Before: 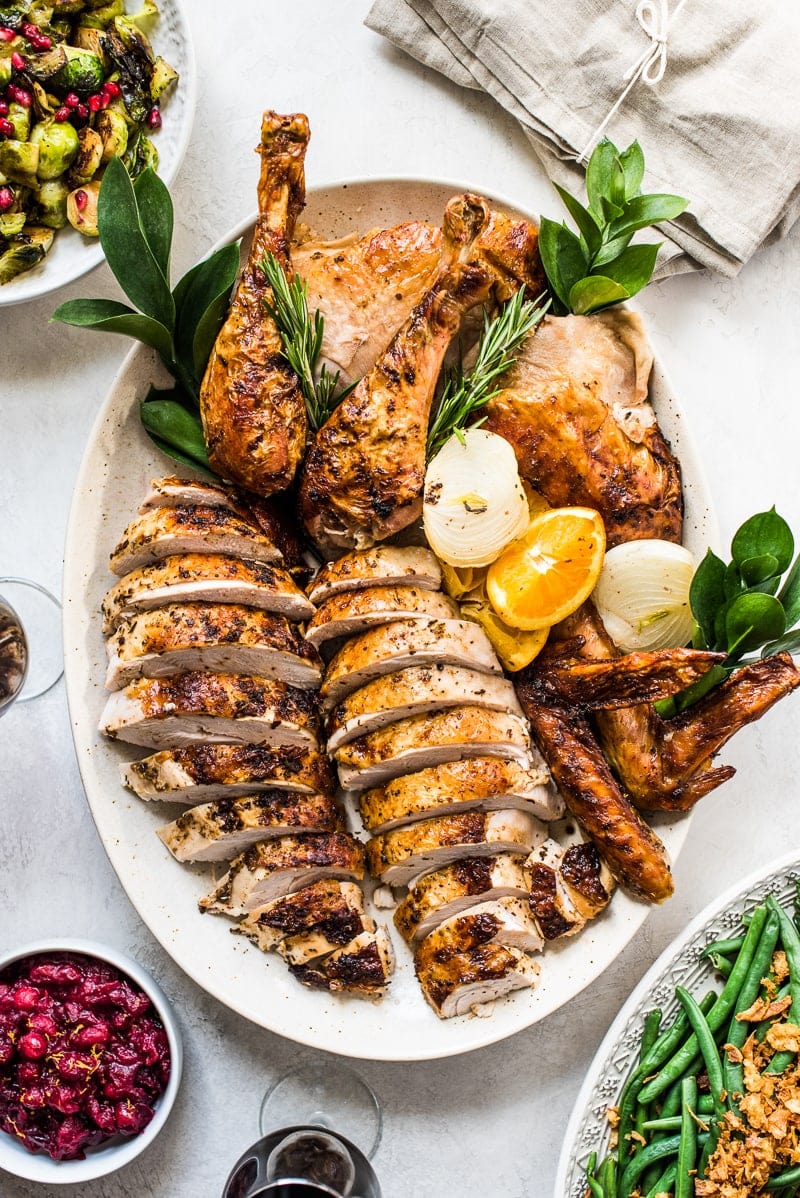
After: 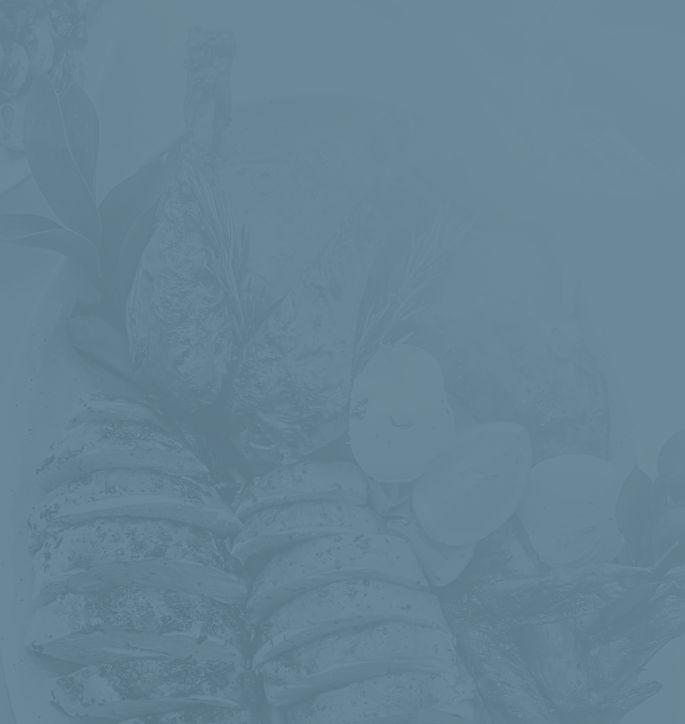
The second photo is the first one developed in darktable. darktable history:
sharpen: on, module defaults
exposure: compensate highlight preservation false
crop and rotate: left 9.345%, top 7.22%, right 4.982%, bottom 32.331%
bloom: size 70%, threshold 25%, strength 70%
color correction: highlights a* 0.003, highlights b* -0.283
colorize: hue 194.4°, saturation 29%, source mix 61.75%, lightness 3.98%, version 1
